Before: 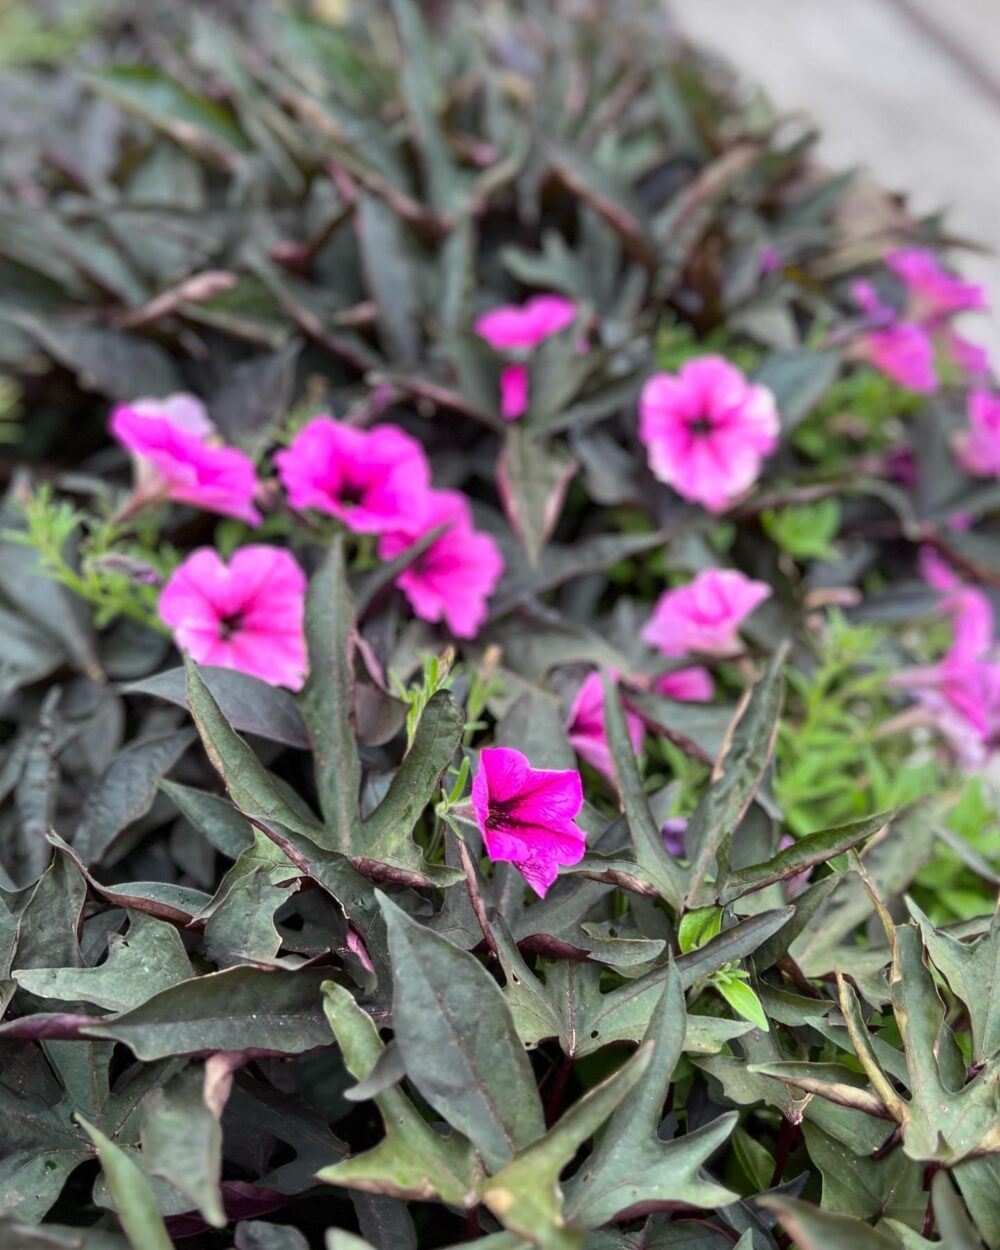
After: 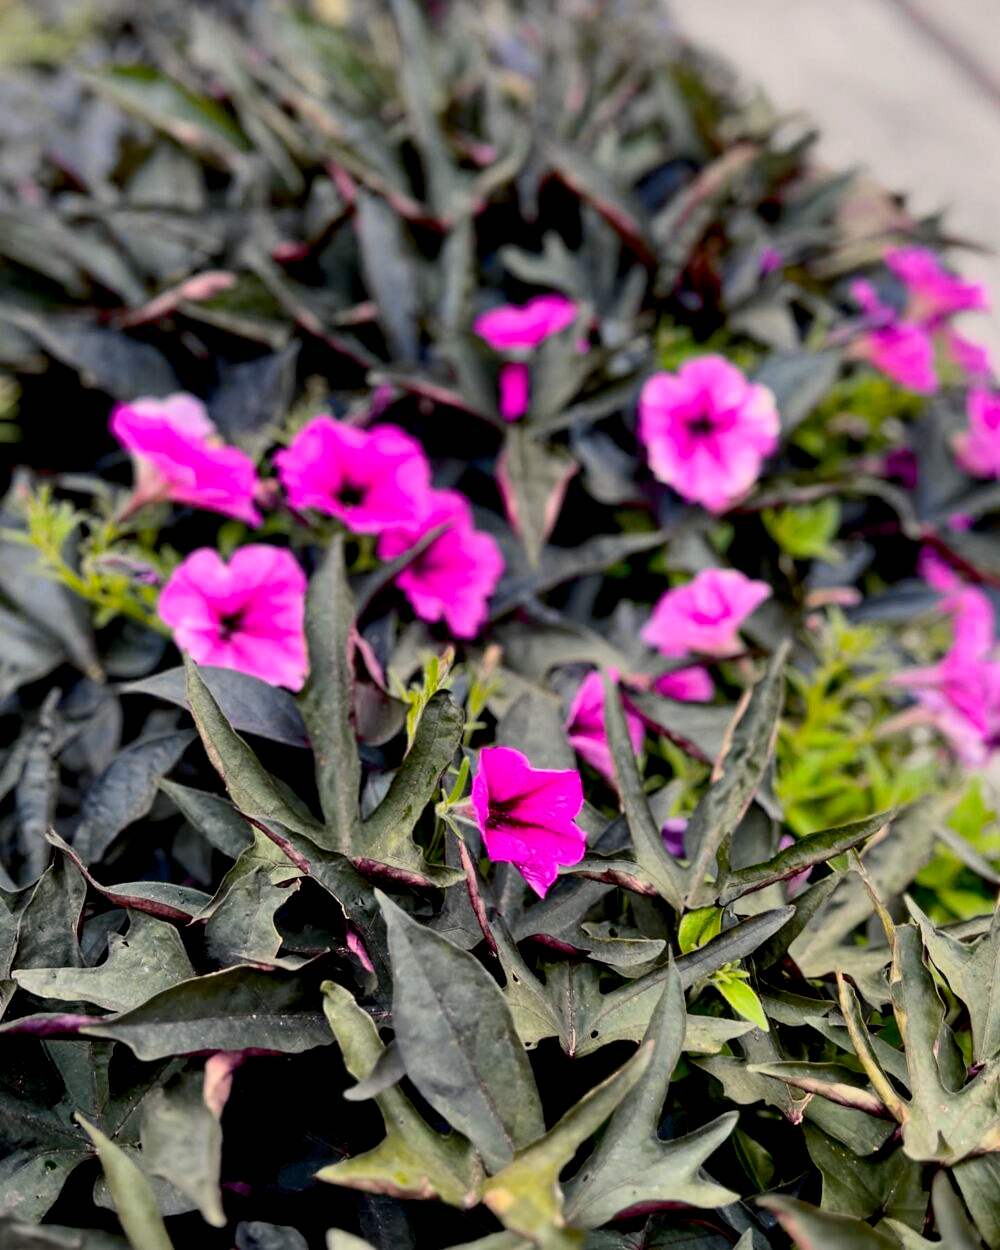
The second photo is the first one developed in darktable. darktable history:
exposure: black level correction 0.028, exposure -0.076 EV, compensate exposure bias true, compensate highlight preservation false
tone curve: curves: ch0 [(0, 0) (0.087, 0.054) (0.281, 0.245) (0.506, 0.526) (0.8, 0.824) (0.994, 0.955)]; ch1 [(0, 0) (0.27, 0.195) (0.406, 0.435) (0.452, 0.474) (0.495, 0.5) (0.514, 0.508) (0.563, 0.584) (0.654, 0.689) (1, 1)]; ch2 [(0, 0) (0.269, 0.299) (0.459, 0.441) (0.498, 0.499) (0.523, 0.52) (0.551, 0.549) (0.633, 0.625) (0.659, 0.681) (0.718, 0.764) (1, 1)], color space Lab, independent channels, preserve colors none
color balance rgb: shadows lift › chroma 2.051%, shadows lift › hue 215.97°, highlights gain › chroma 2.857%, highlights gain › hue 61.4°, perceptual saturation grading › global saturation 7.889%, perceptual saturation grading › shadows 4.921%
